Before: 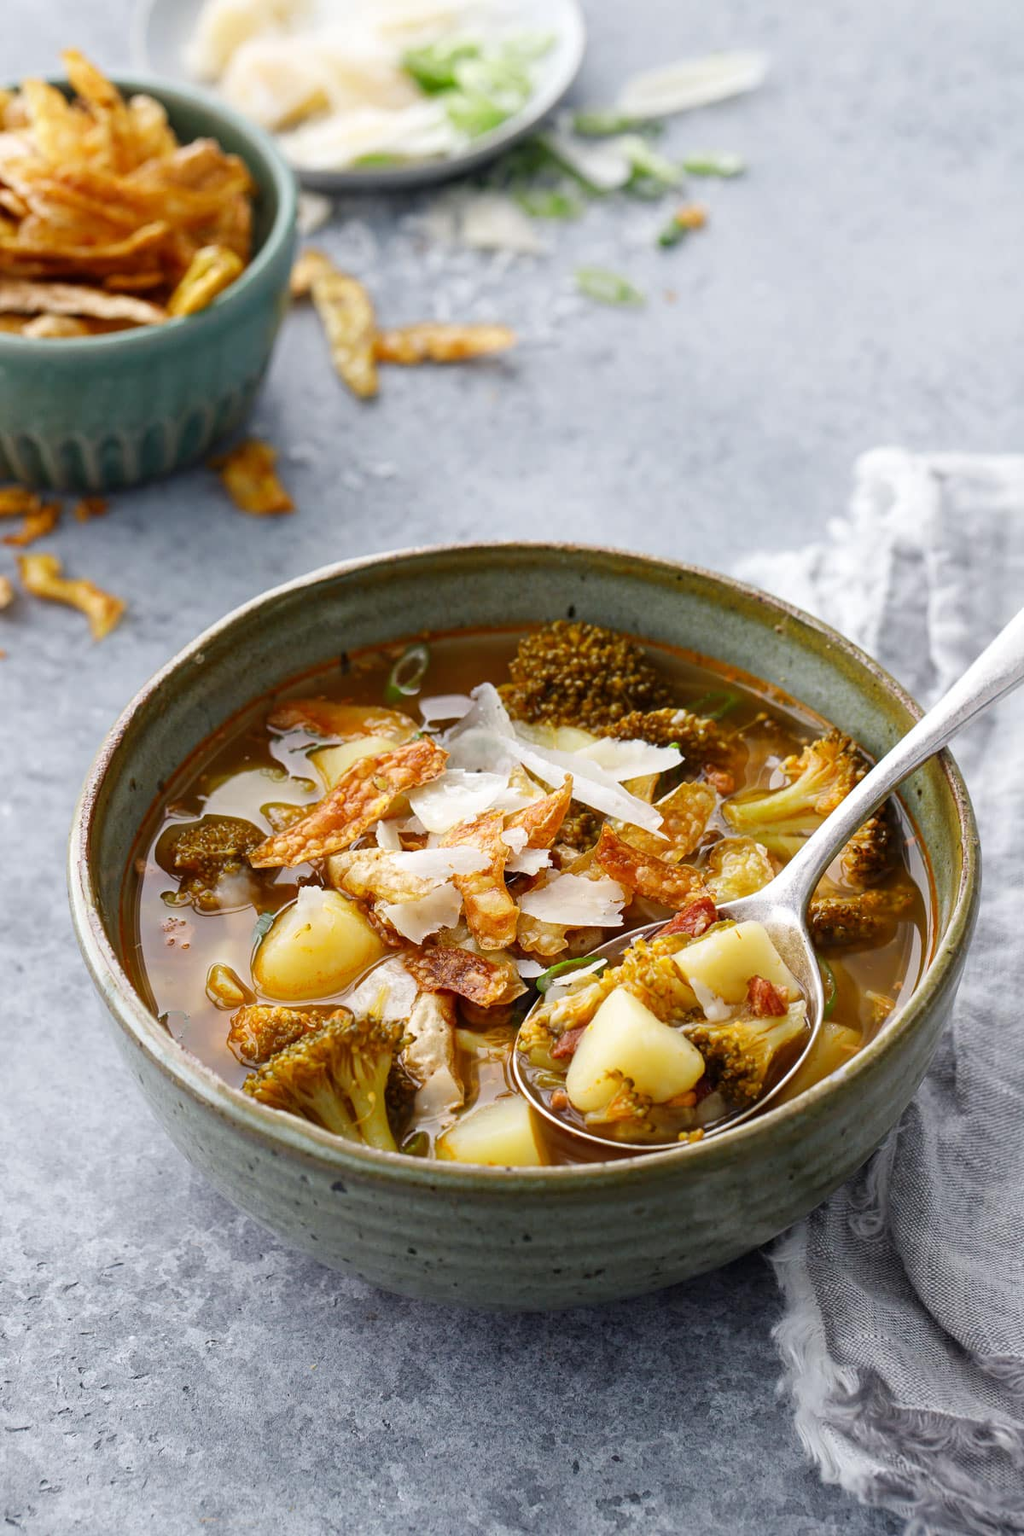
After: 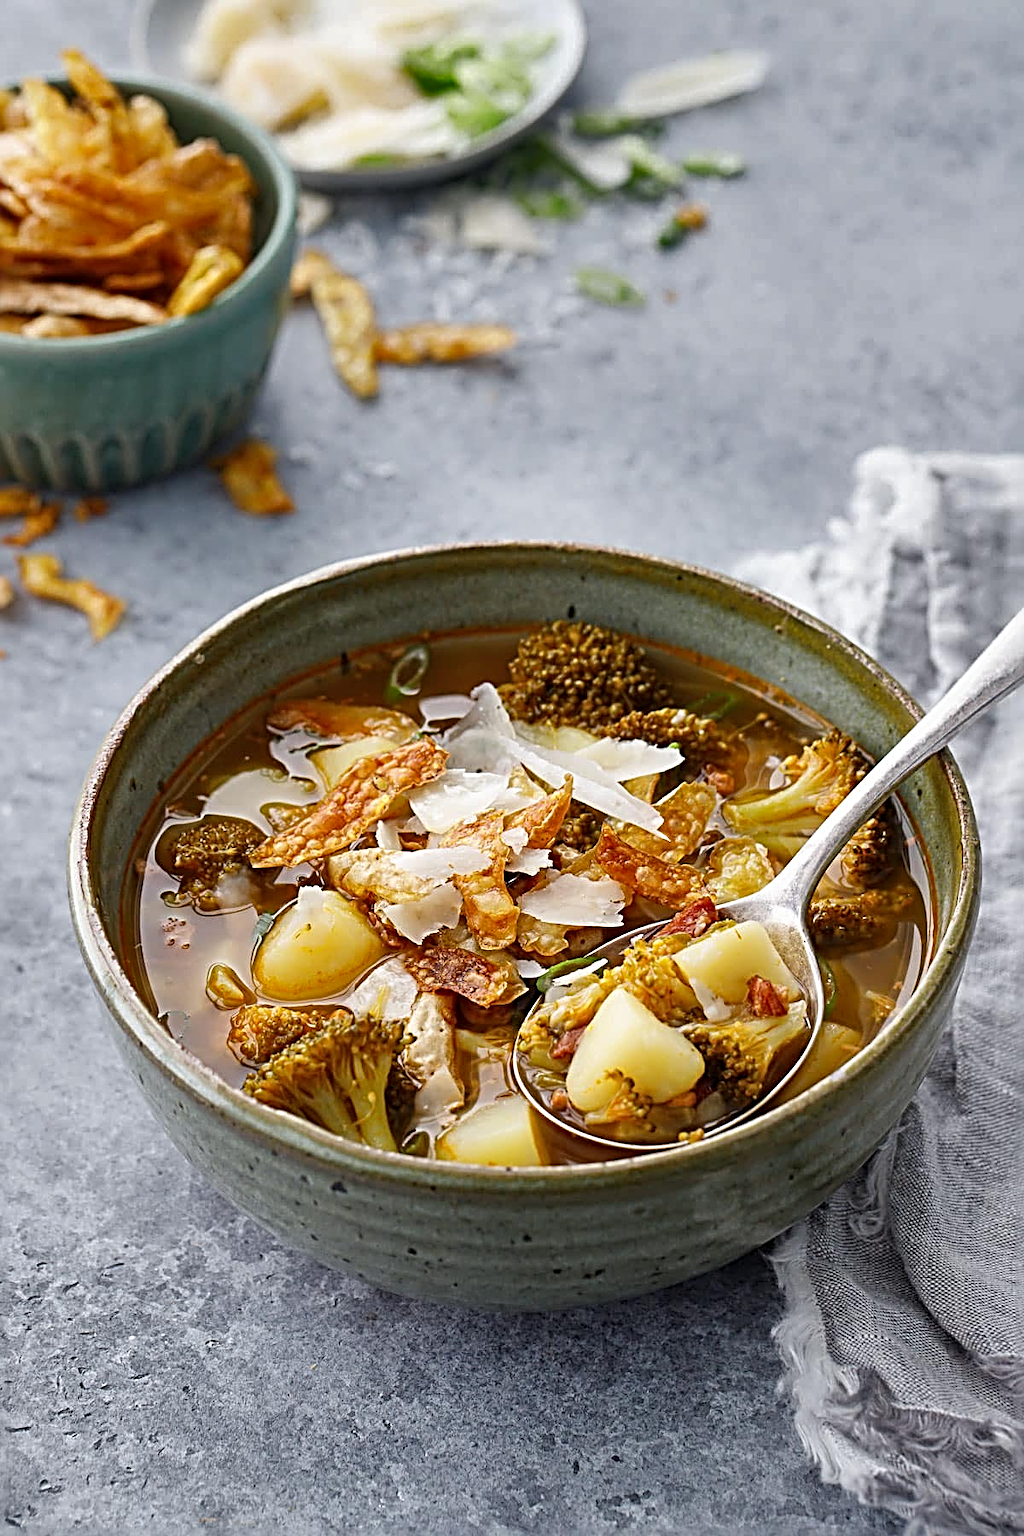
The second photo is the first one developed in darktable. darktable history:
sharpen: radius 3.69, amount 0.928
shadows and highlights: radius 118.69, shadows 42.21, highlights -61.56, soften with gaussian
exposure: exposure -0.05 EV
